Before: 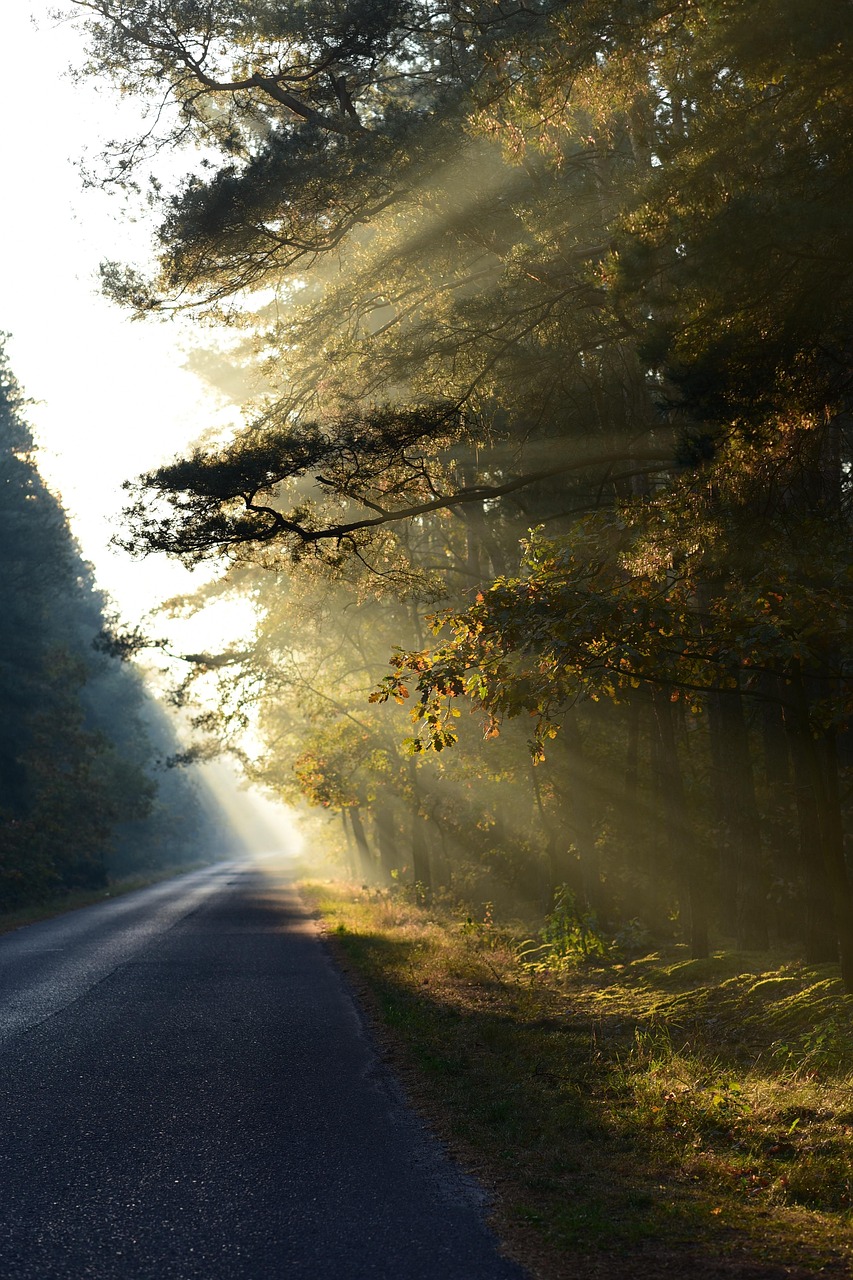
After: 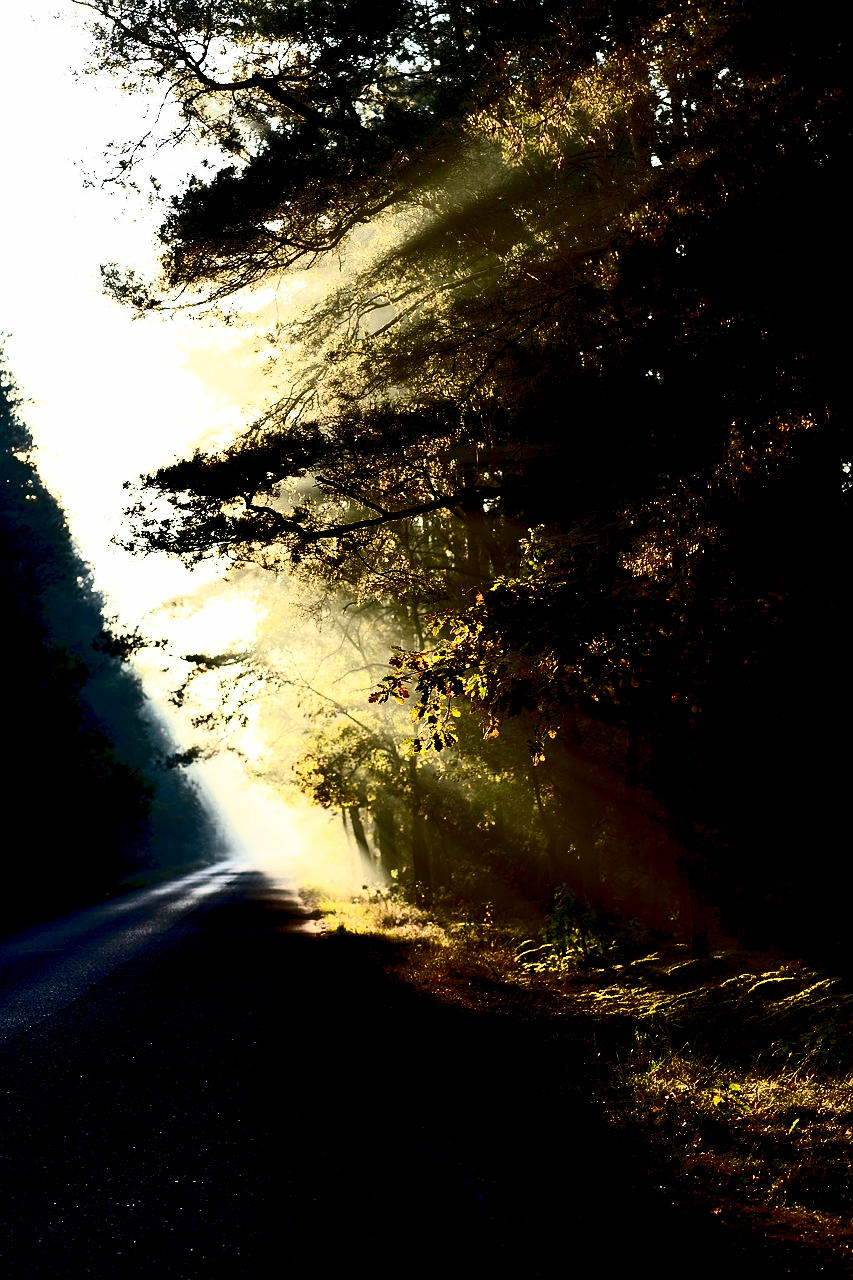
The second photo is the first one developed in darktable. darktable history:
exposure: black level correction 0.046, exposure -0.228 EV, compensate highlight preservation false
contrast brightness saturation: contrast 0.93, brightness 0.2
base curve: preserve colors none
